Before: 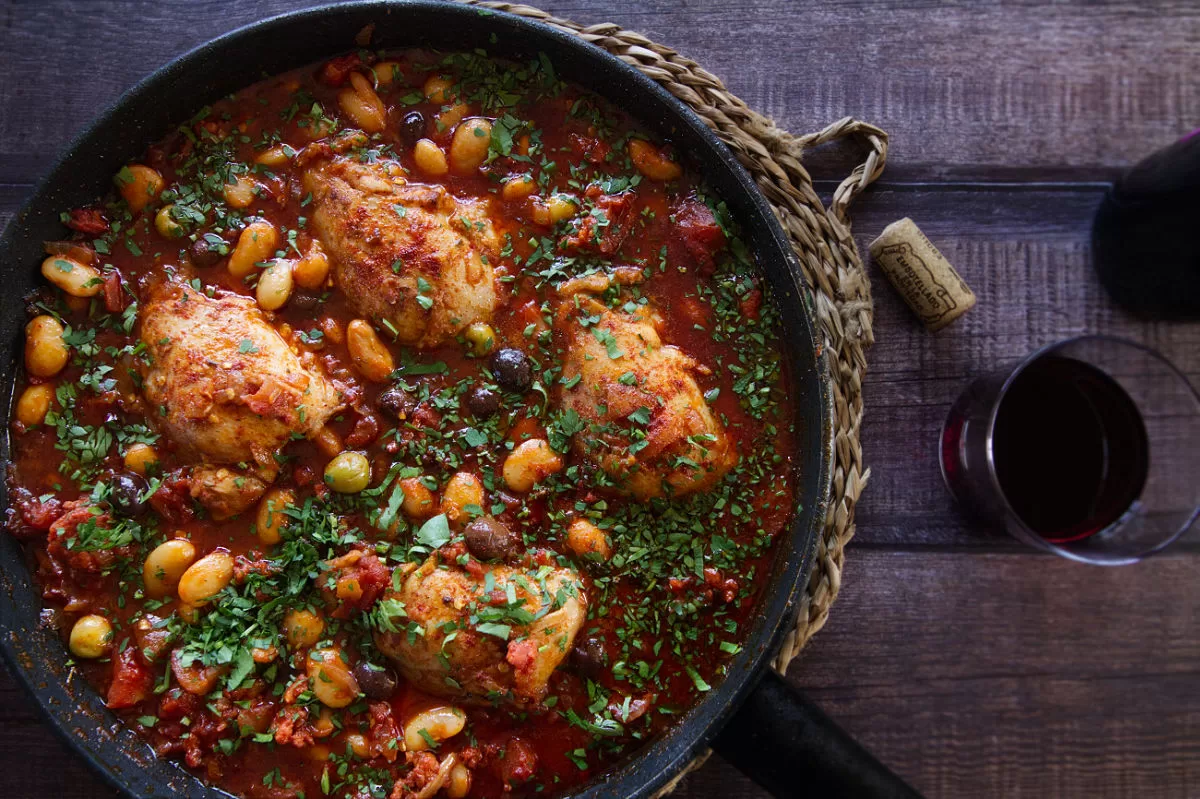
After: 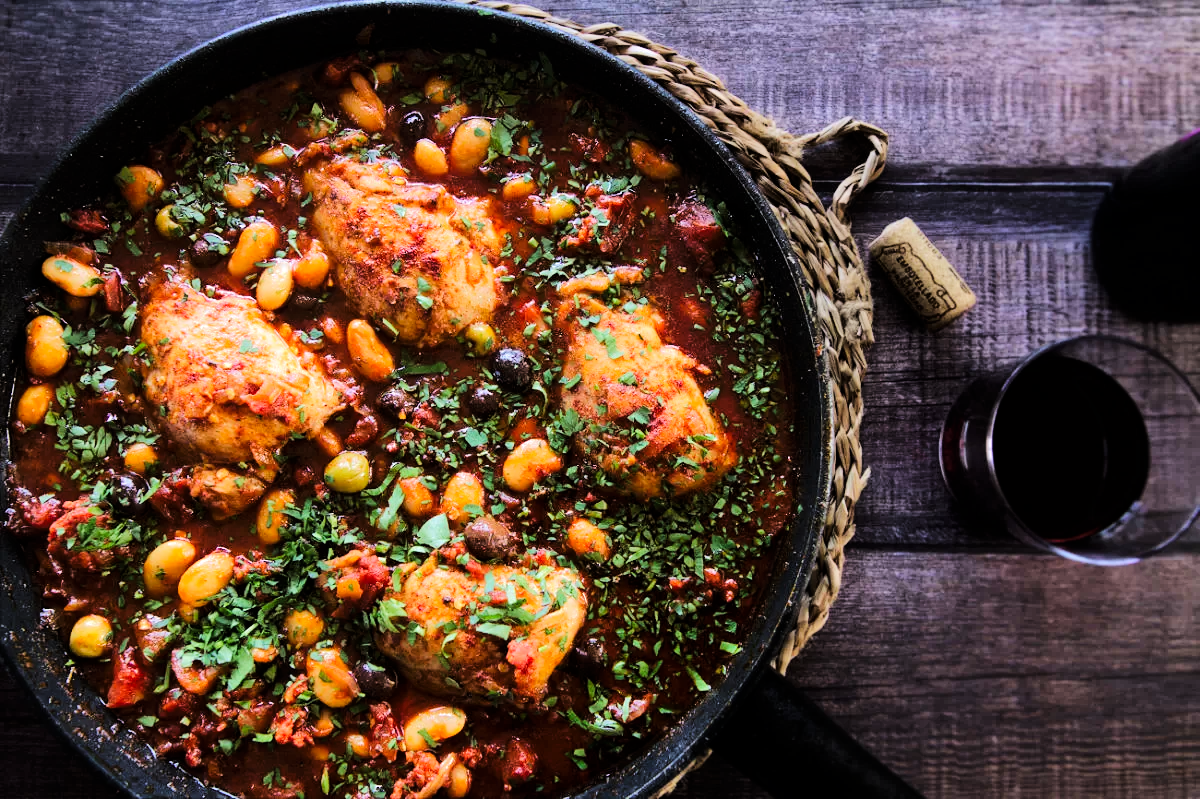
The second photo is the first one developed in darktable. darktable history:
tone curve: curves: ch0 [(0, 0) (0.004, 0) (0.133, 0.071) (0.341, 0.453) (0.839, 0.922) (1, 1)], color space Lab, linked channels, preserve colors none
exposure: exposure 0.236 EV, compensate highlight preservation false
rgb curve: curves: ch0 [(0, 0) (0.175, 0.154) (0.785, 0.663) (1, 1)]
